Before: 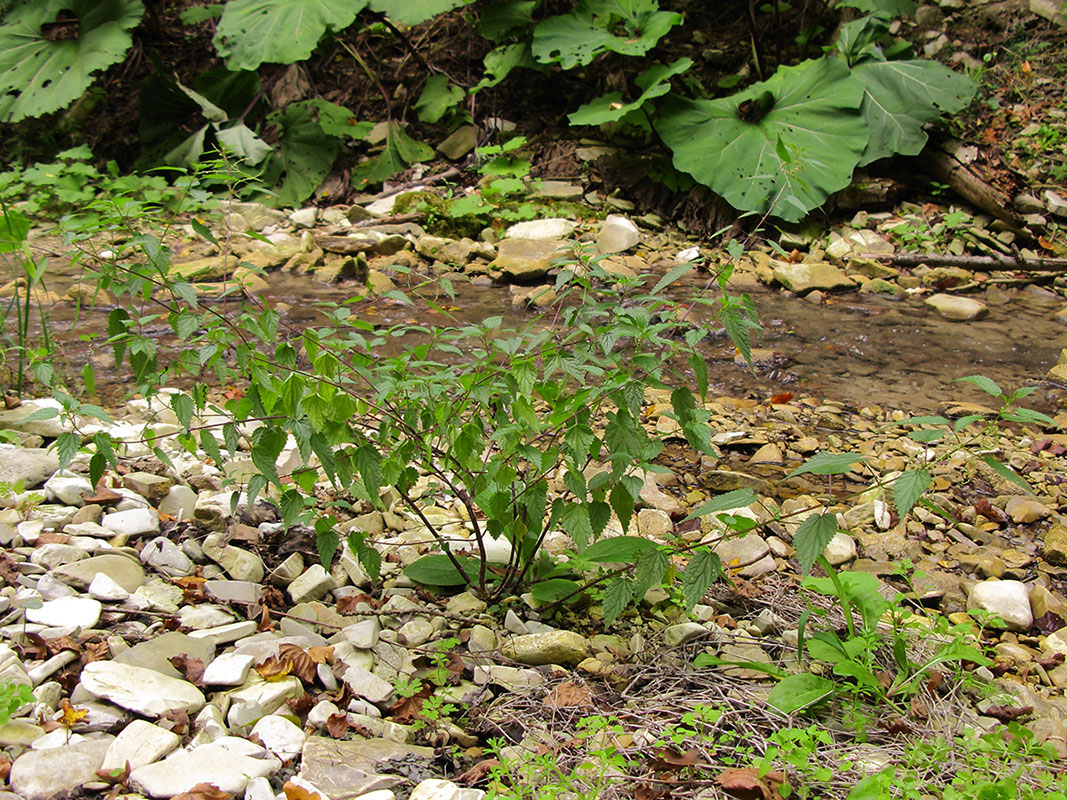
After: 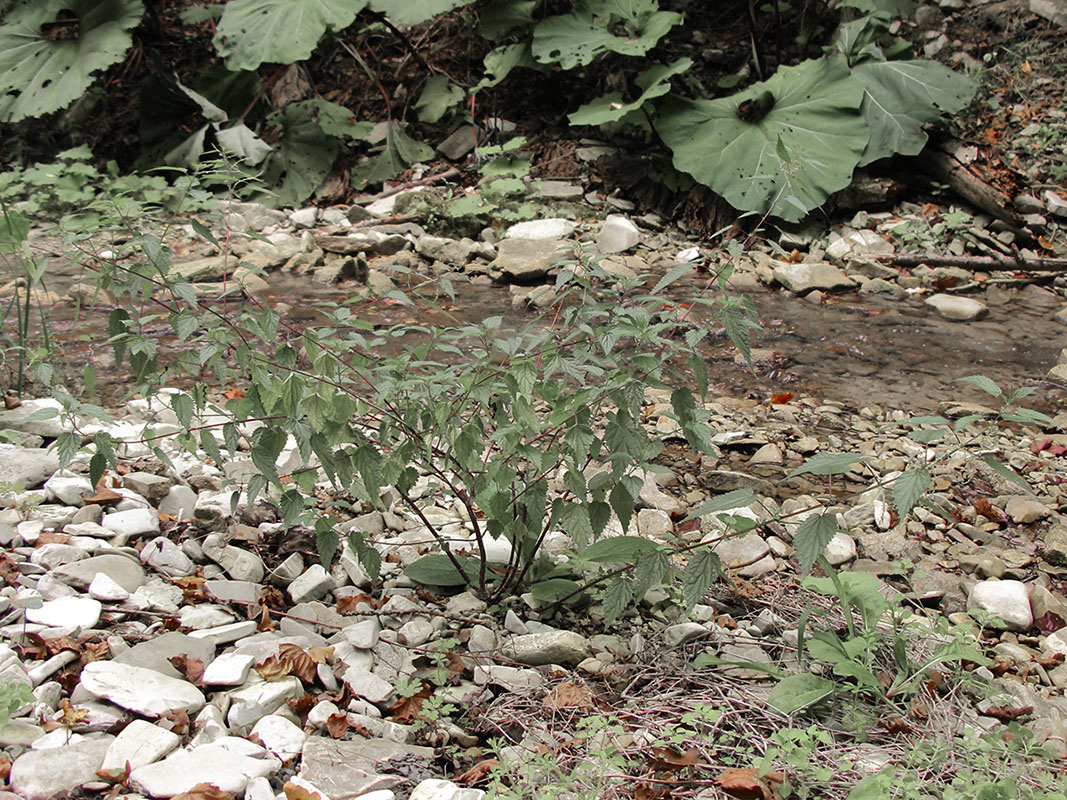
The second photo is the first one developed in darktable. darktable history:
color zones: curves: ch1 [(0, 0.708) (0.088, 0.648) (0.245, 0.187) (0.429, 0.326) (0.571, 0.498) (0.714, 0.5) (0.857, 0.5) (1, 0.708)]
